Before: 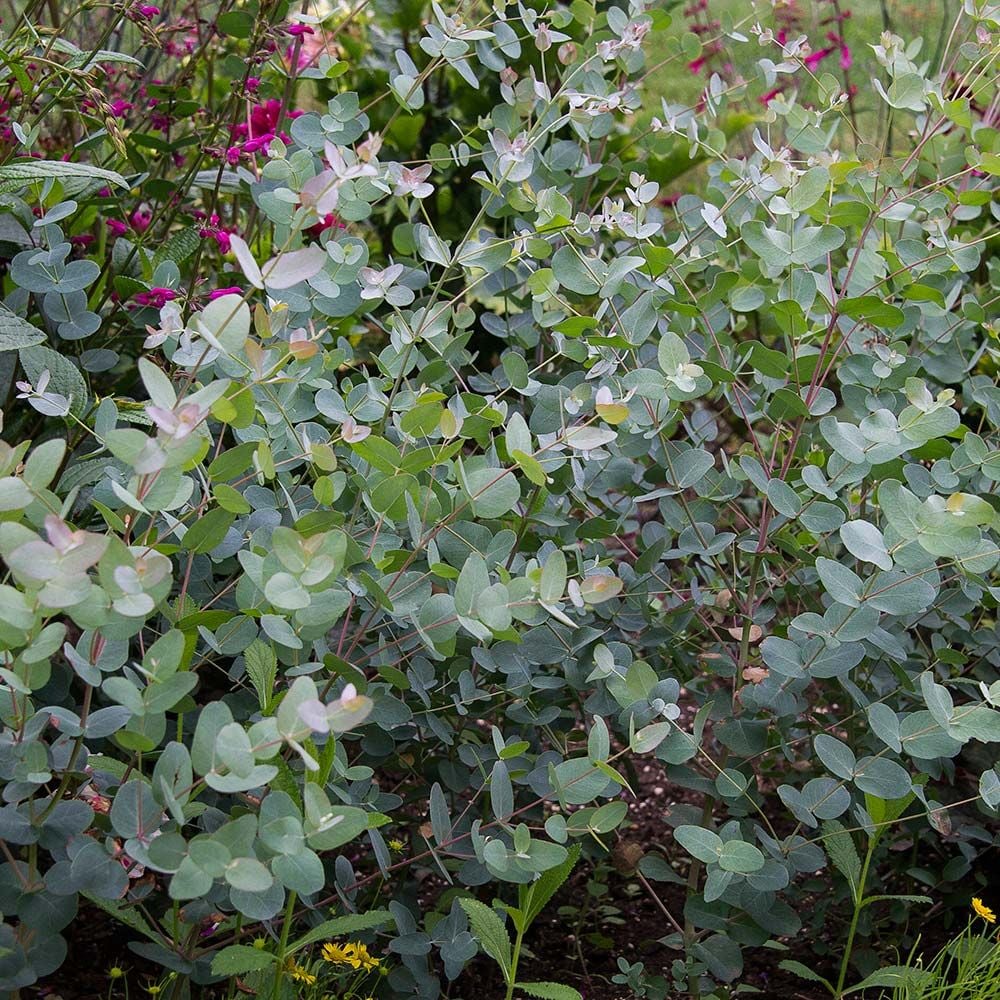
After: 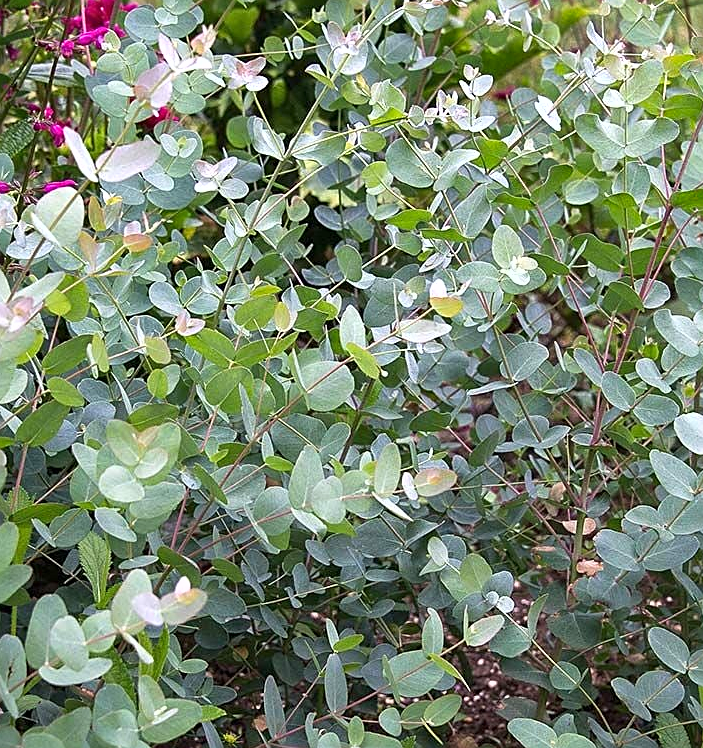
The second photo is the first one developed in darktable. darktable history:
exposure: exposure 0.641 EV, compensate highlight preservation false
crop and rotate: left 16.643%, top 10.72%, right 13.051%, bottom 14.394%
sharpen: amount 0.491
shadows and highlights: shadows 73.94, highlights -60.8, soften with gaussian
